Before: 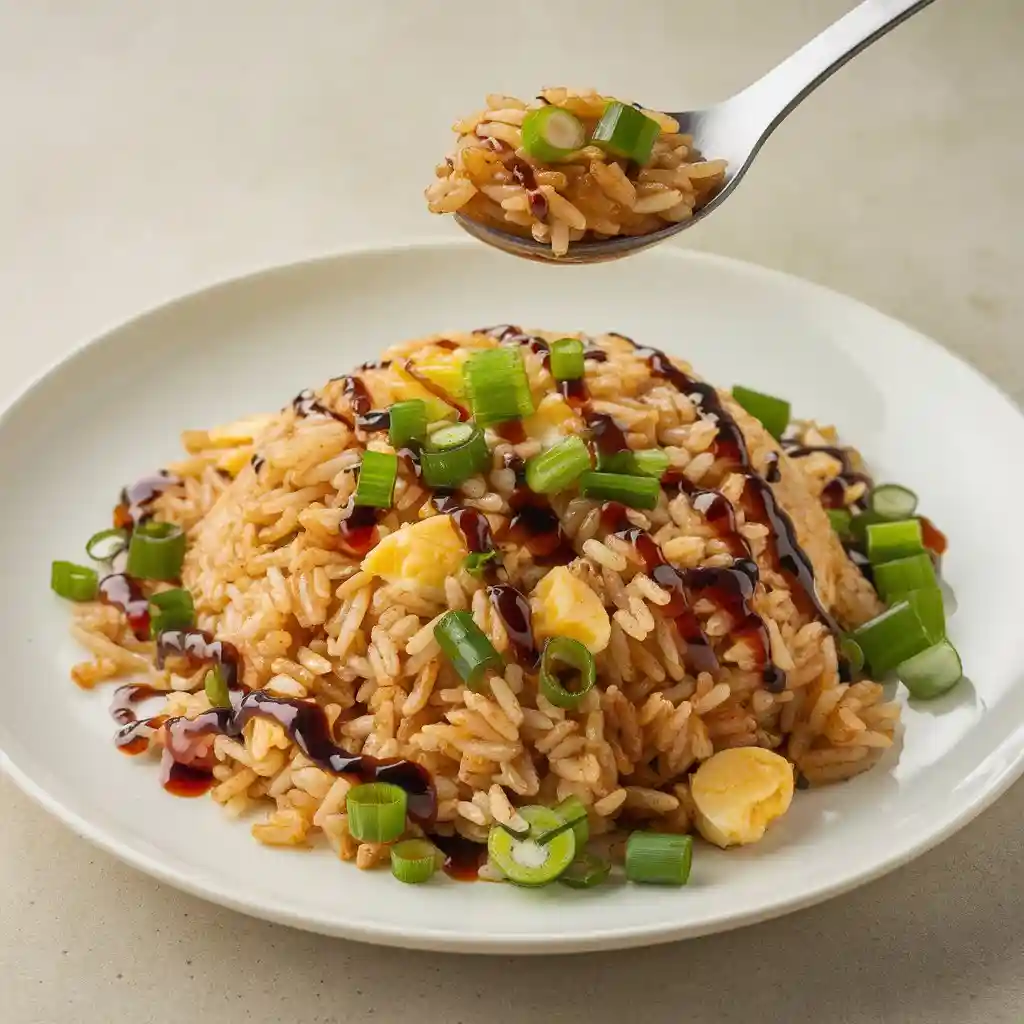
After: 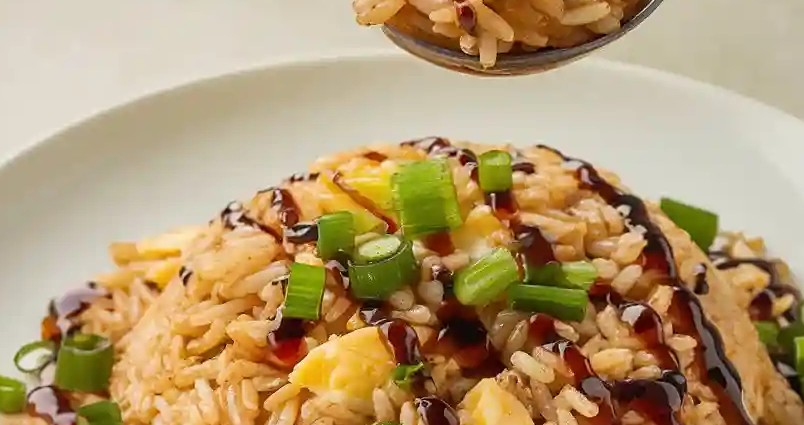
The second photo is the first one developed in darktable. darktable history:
sharpen: amount 0.2
crop: left 7.036%, top 18.398%, right 14.379%, bottom 40.043%
